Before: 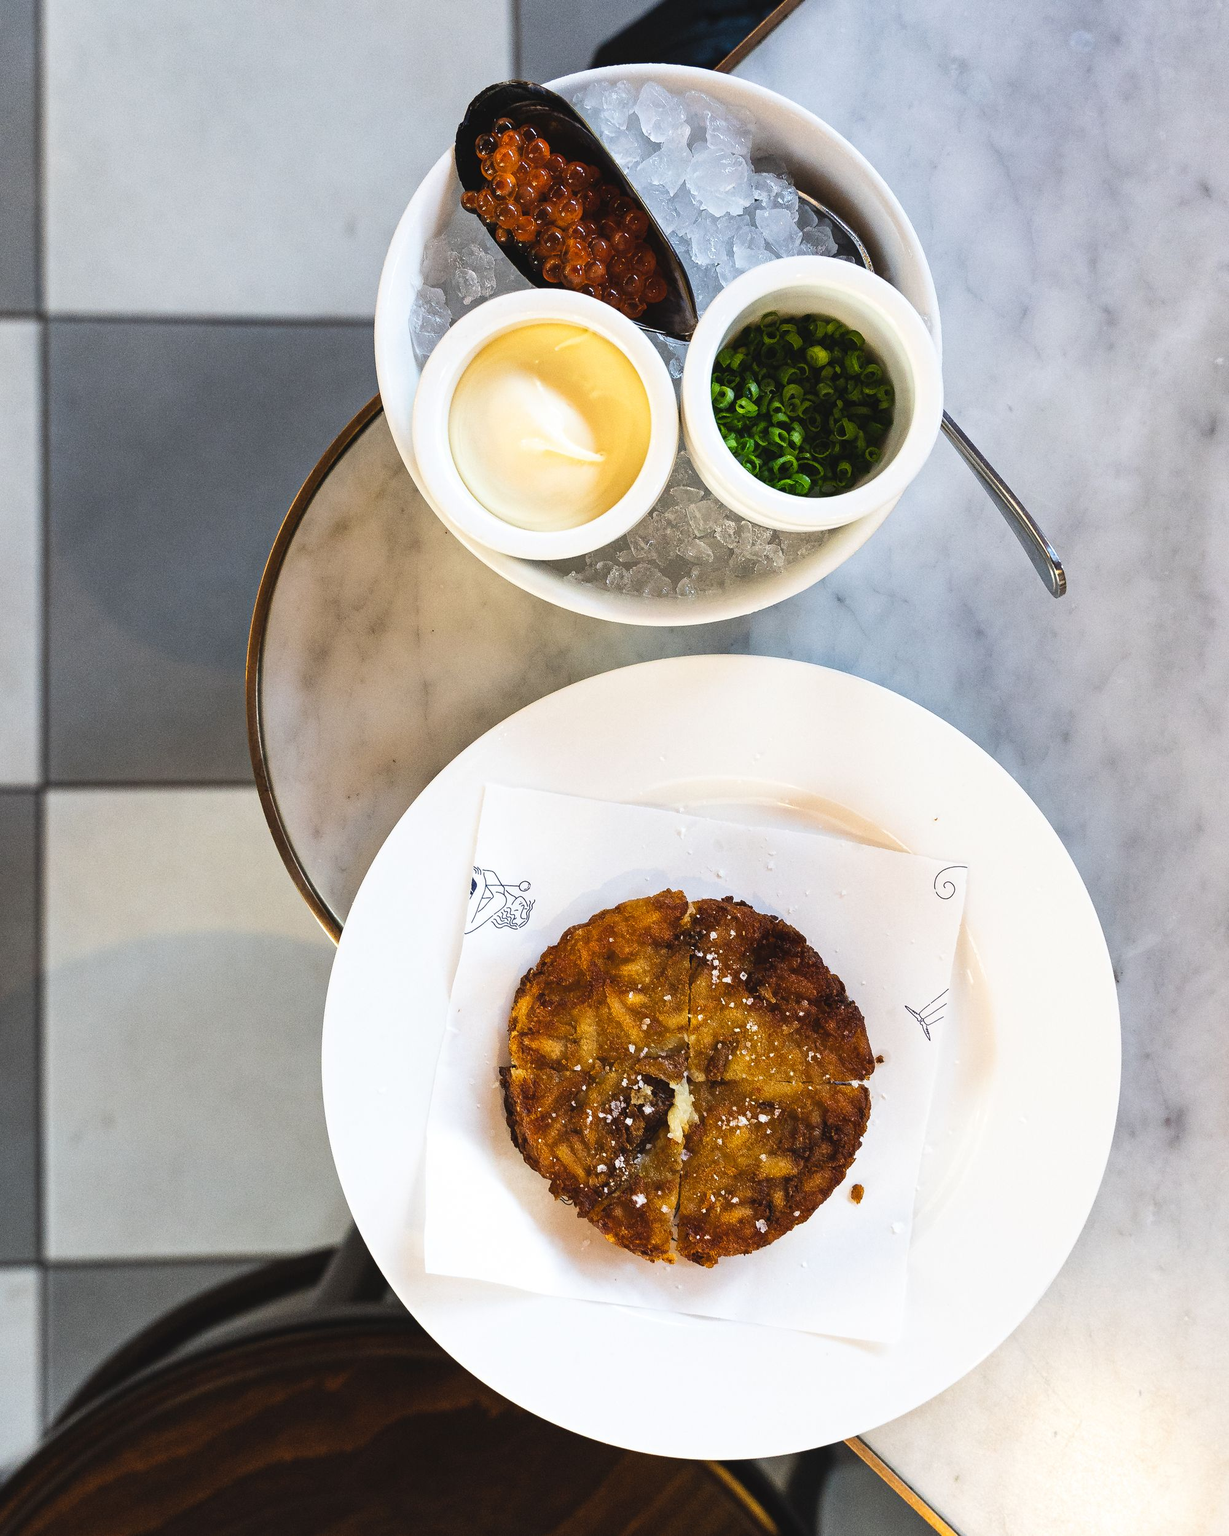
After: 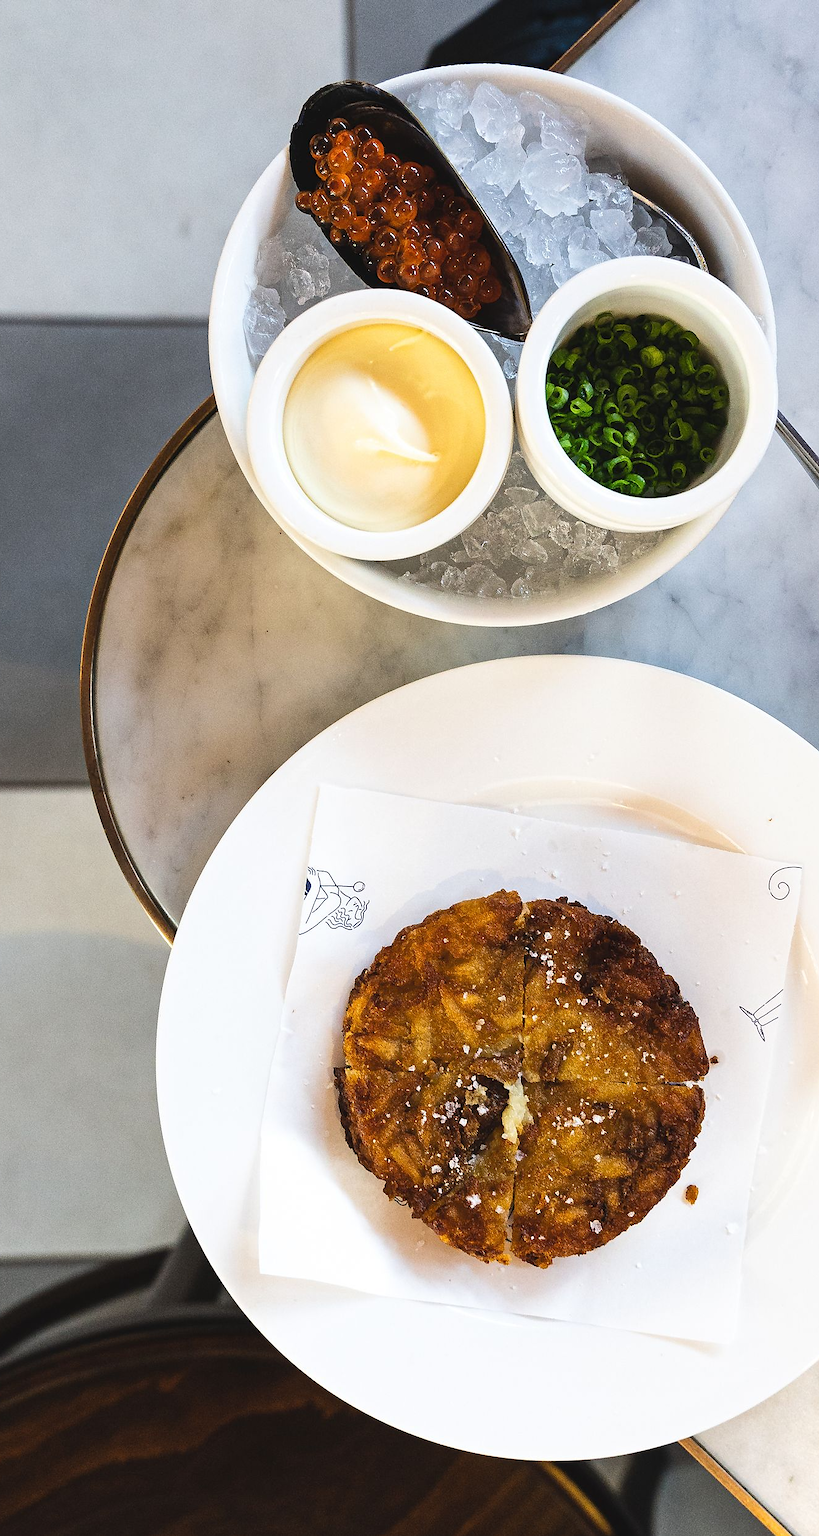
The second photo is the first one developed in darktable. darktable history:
sharpen: radius 1, threshold 1
crop and rotate: left 13.537%, right 19.796%
